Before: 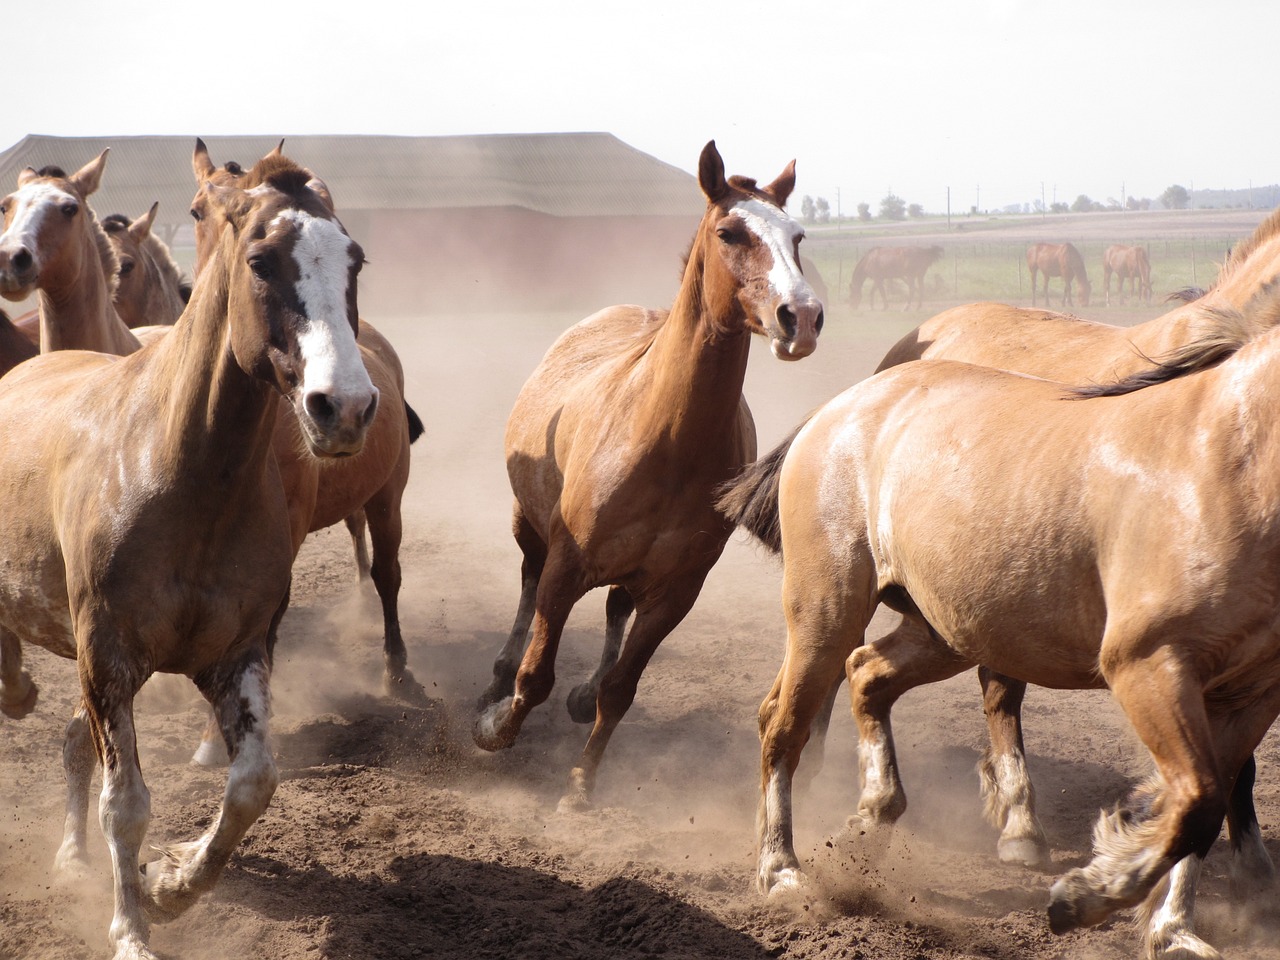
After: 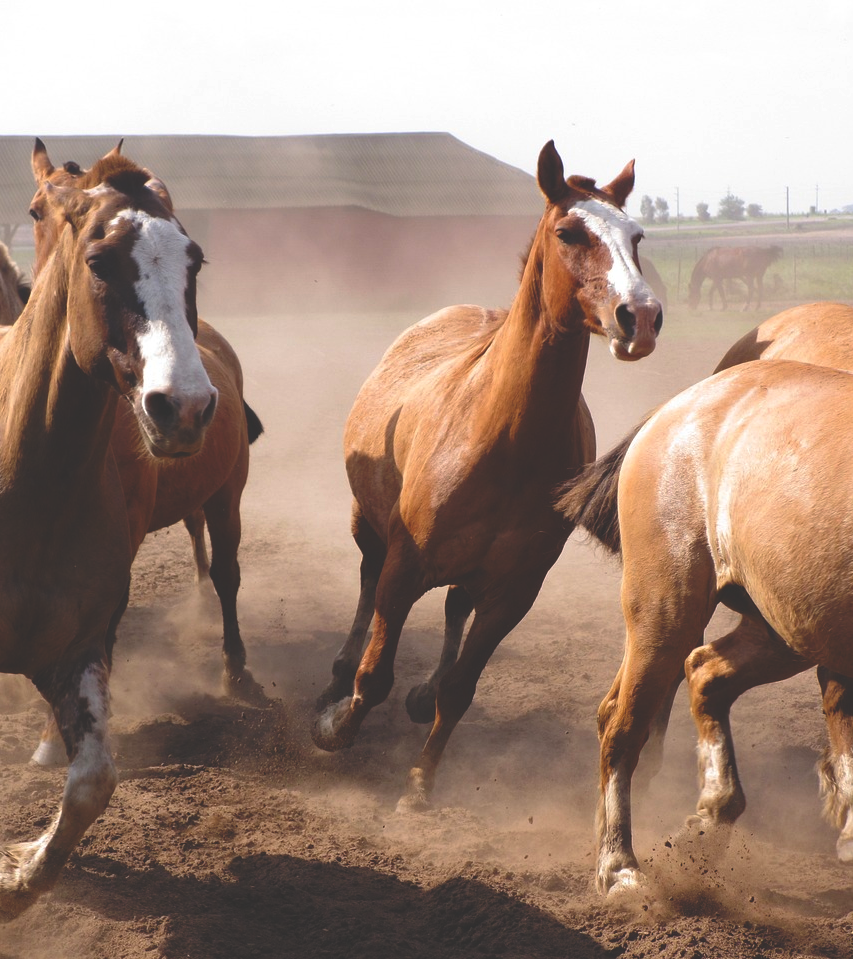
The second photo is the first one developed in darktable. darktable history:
crop and rotate: left 12.648%, right 20.685%
color balance rgb: perceptual saturation grading › global saturation 35%, perceptual saturation grading › highlights -30%, perceptual saturation grading › shadows 35%, perceptual brilliance grading › global brilliance 3%, perceptual brilliance grading › highlights -3%, perceptual brilliance grading › shadows 3%
rgb curve: curves: ch0 [(0, 0.186) (0.314, 0.284) (0.775, 0.708) (1, 1)], compensate middle gray true, preserve colors none
